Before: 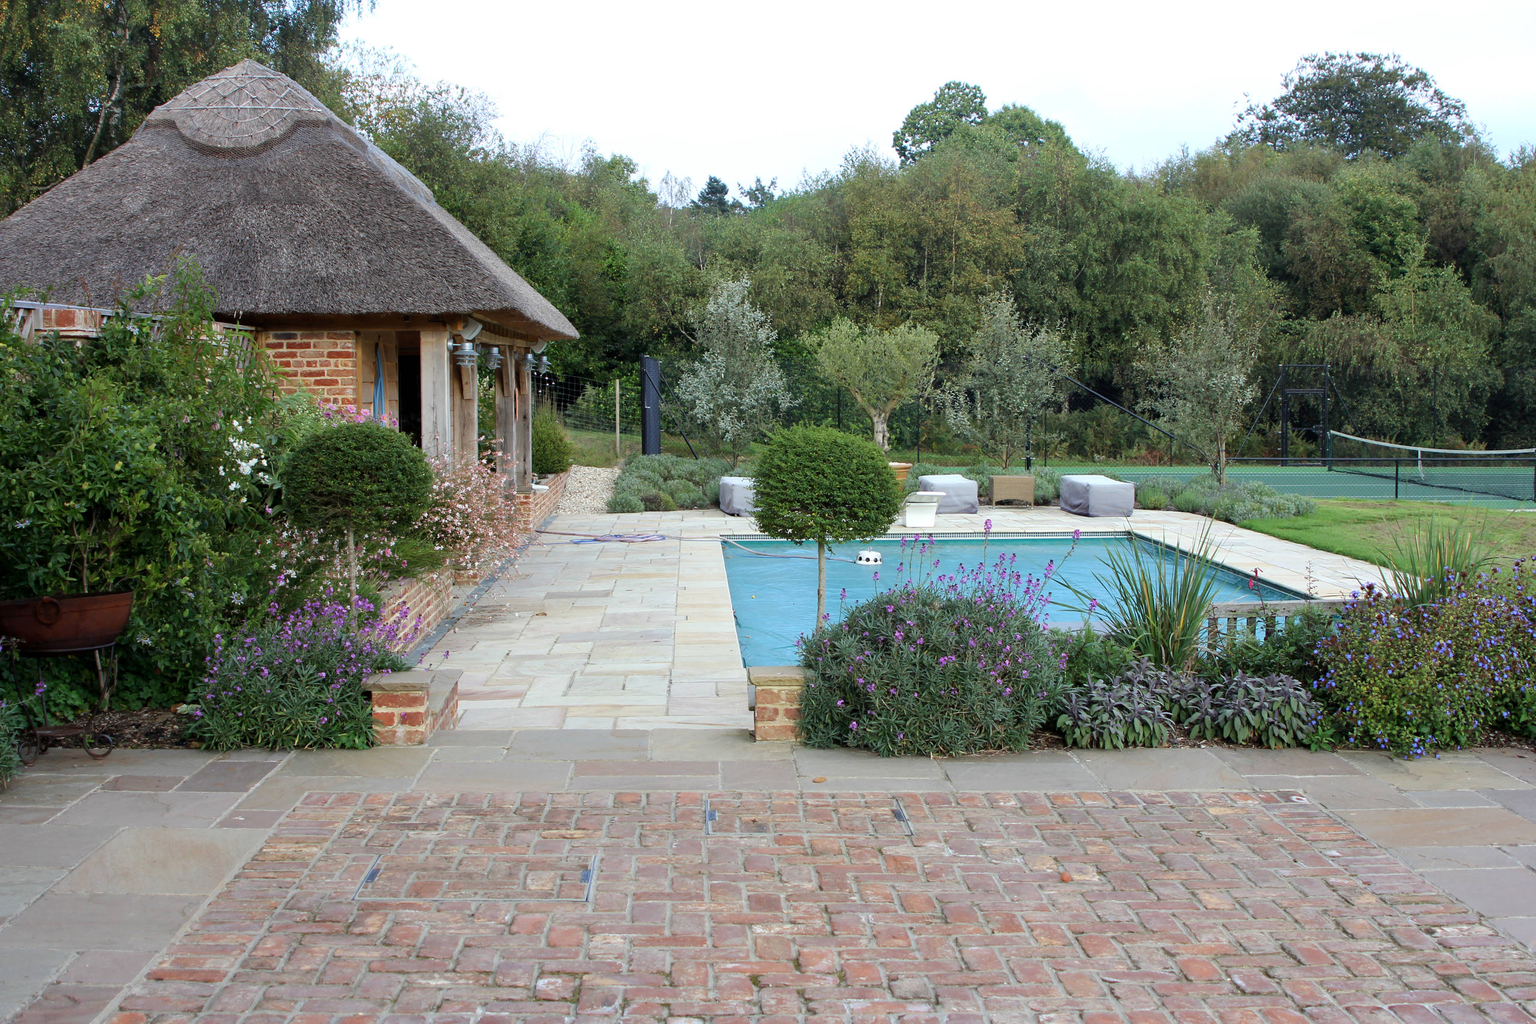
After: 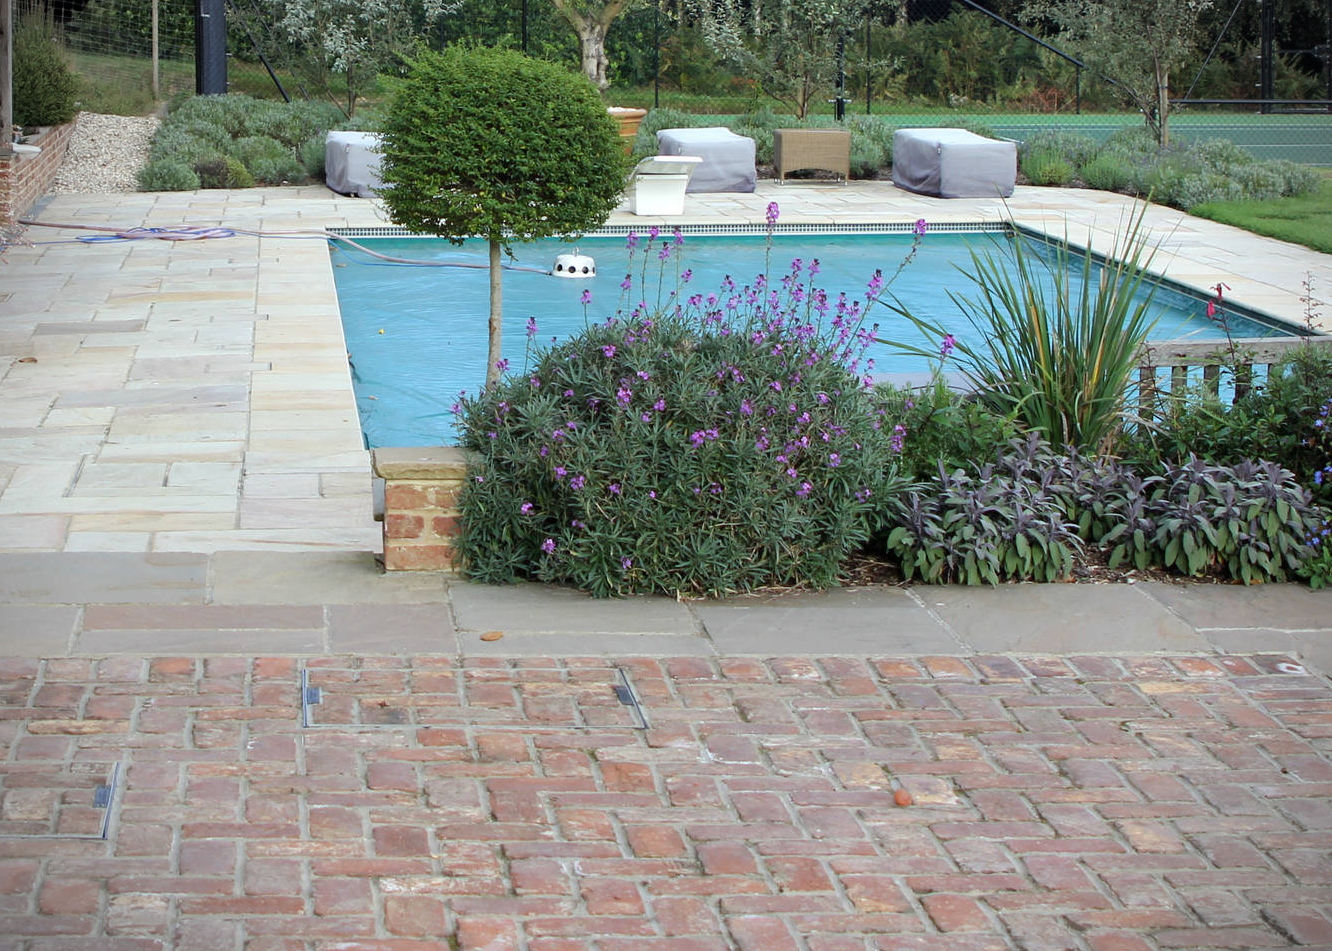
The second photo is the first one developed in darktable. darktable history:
vignetting: fall-off start 89.05%, fall-off radius 43.37%, width/height ratio 1.167
crop: left 34.145%, top 38.899%, right 13.81%, bottom 5.316%
